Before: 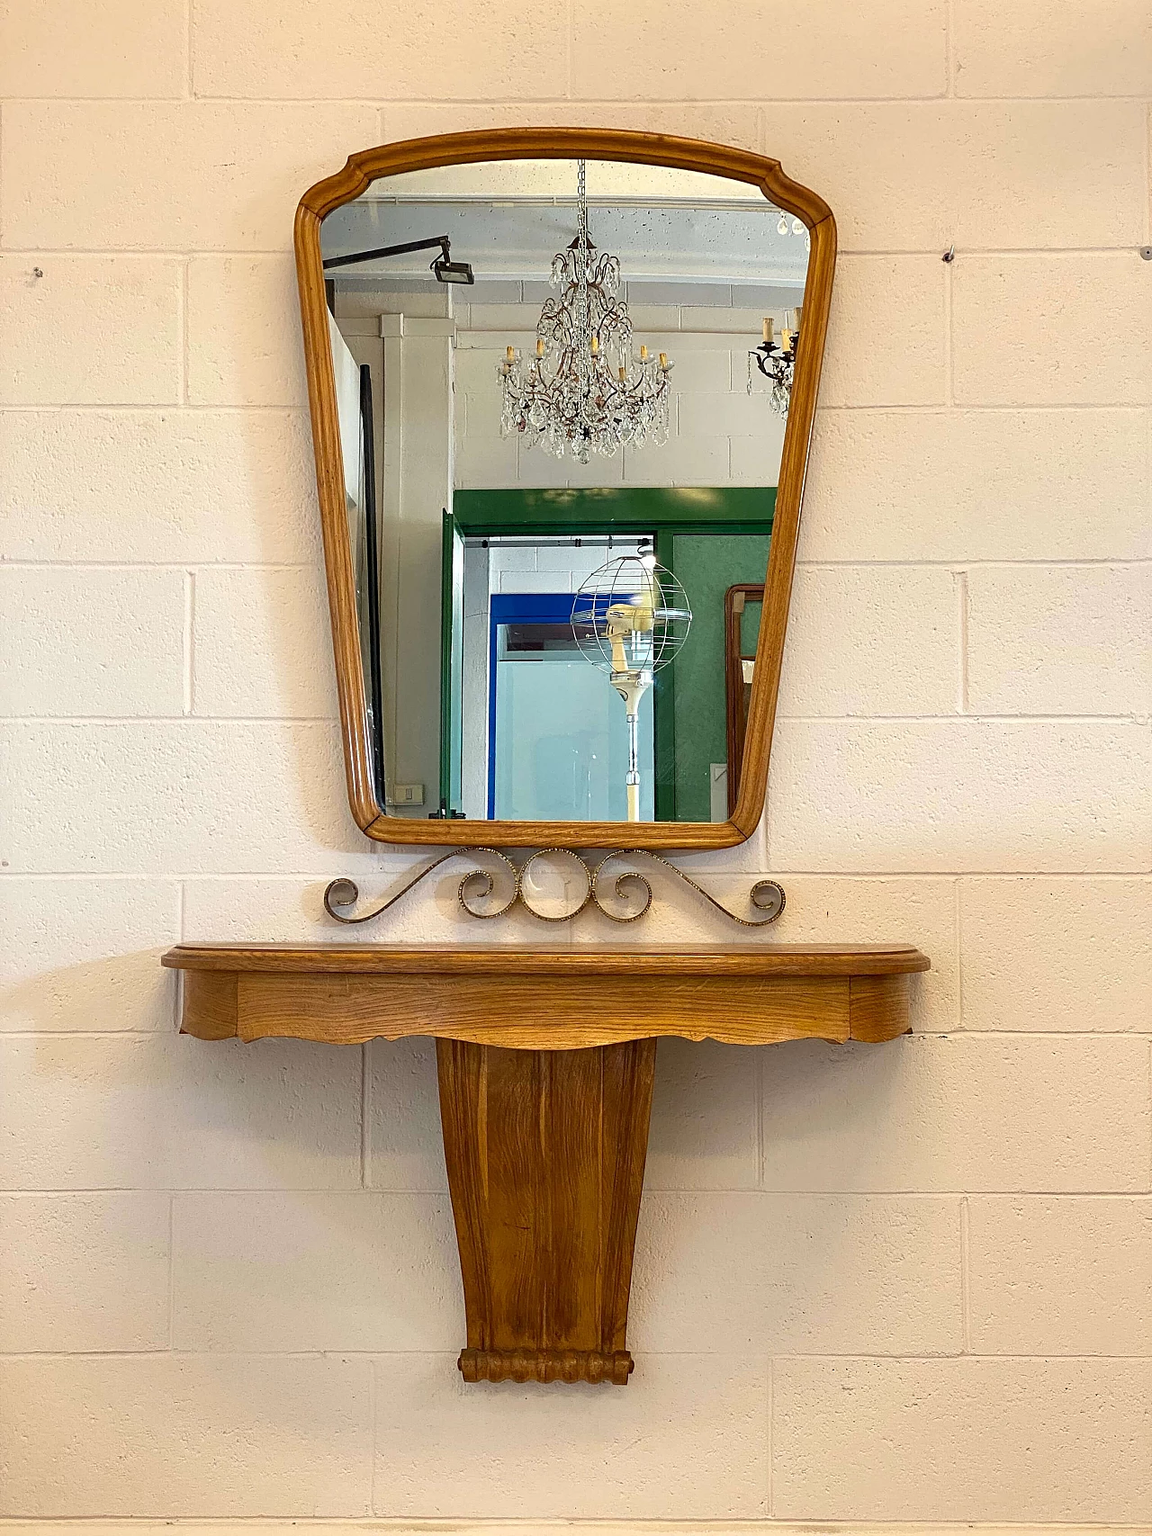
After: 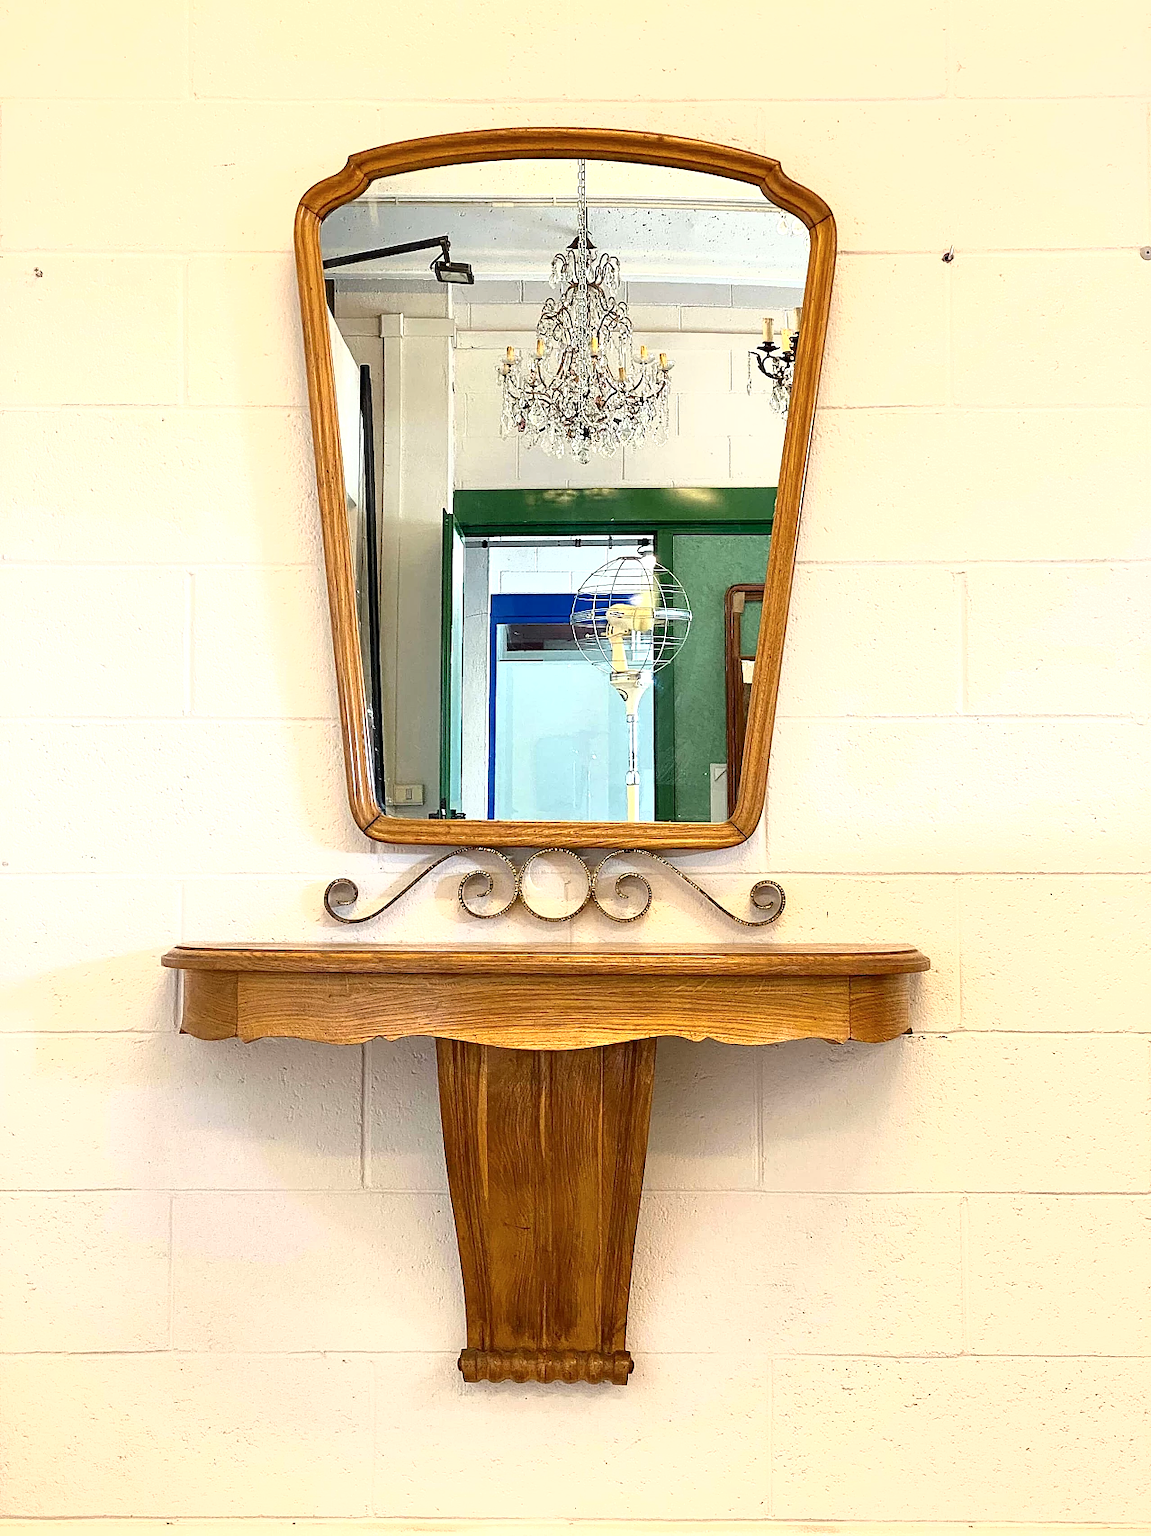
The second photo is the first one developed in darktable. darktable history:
exposure: black level correction 0, exposure 0.499 EV, compensate highlight preservation false
tone curve: curves: ch0 [(0, 0) (0.003, 0.002) (0.011, 0.009) (0.025, 0.021) (0.044, 0.037) (0.069, 0.058) (0.1, 0.083) (0.136, 0.122) (0.177, 0.165) (0.224, 0.216) (0.277, 0.277) (0.335, 0.344) (0.399, 0.418) (0.468, 0.499) (0.543, 0.586) (0.623, 0.679) (0.709, 0.779) (0.801, 0.877) (0.898, 0.977) (1, 1)], color space Lab, independent channels, preserve colors none
